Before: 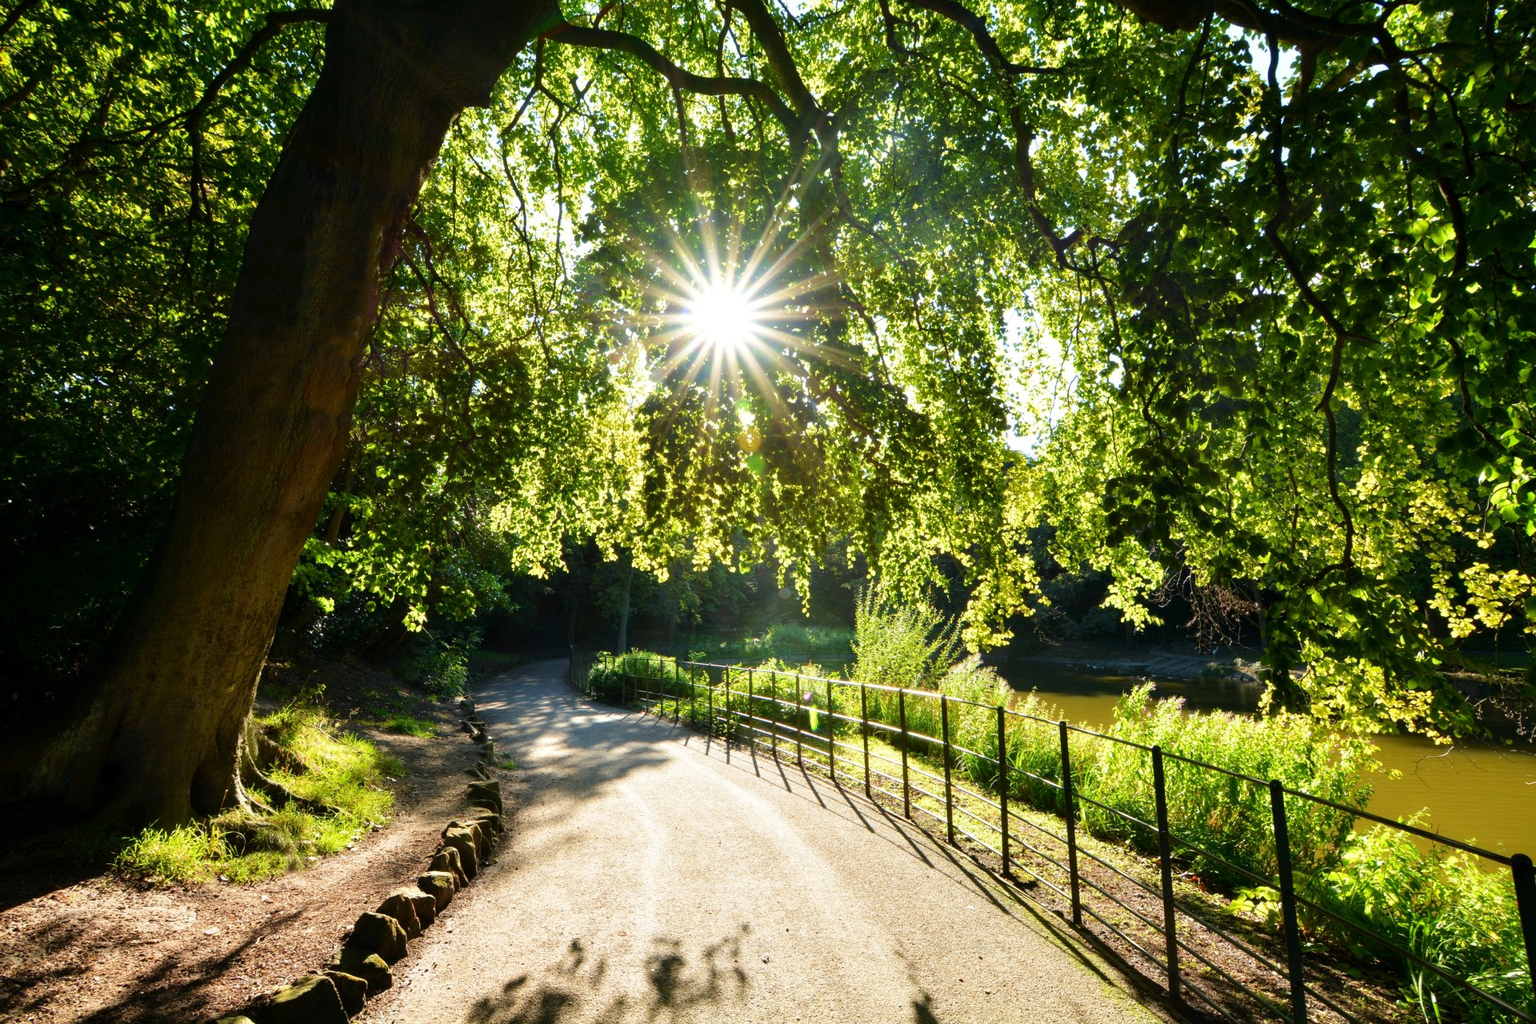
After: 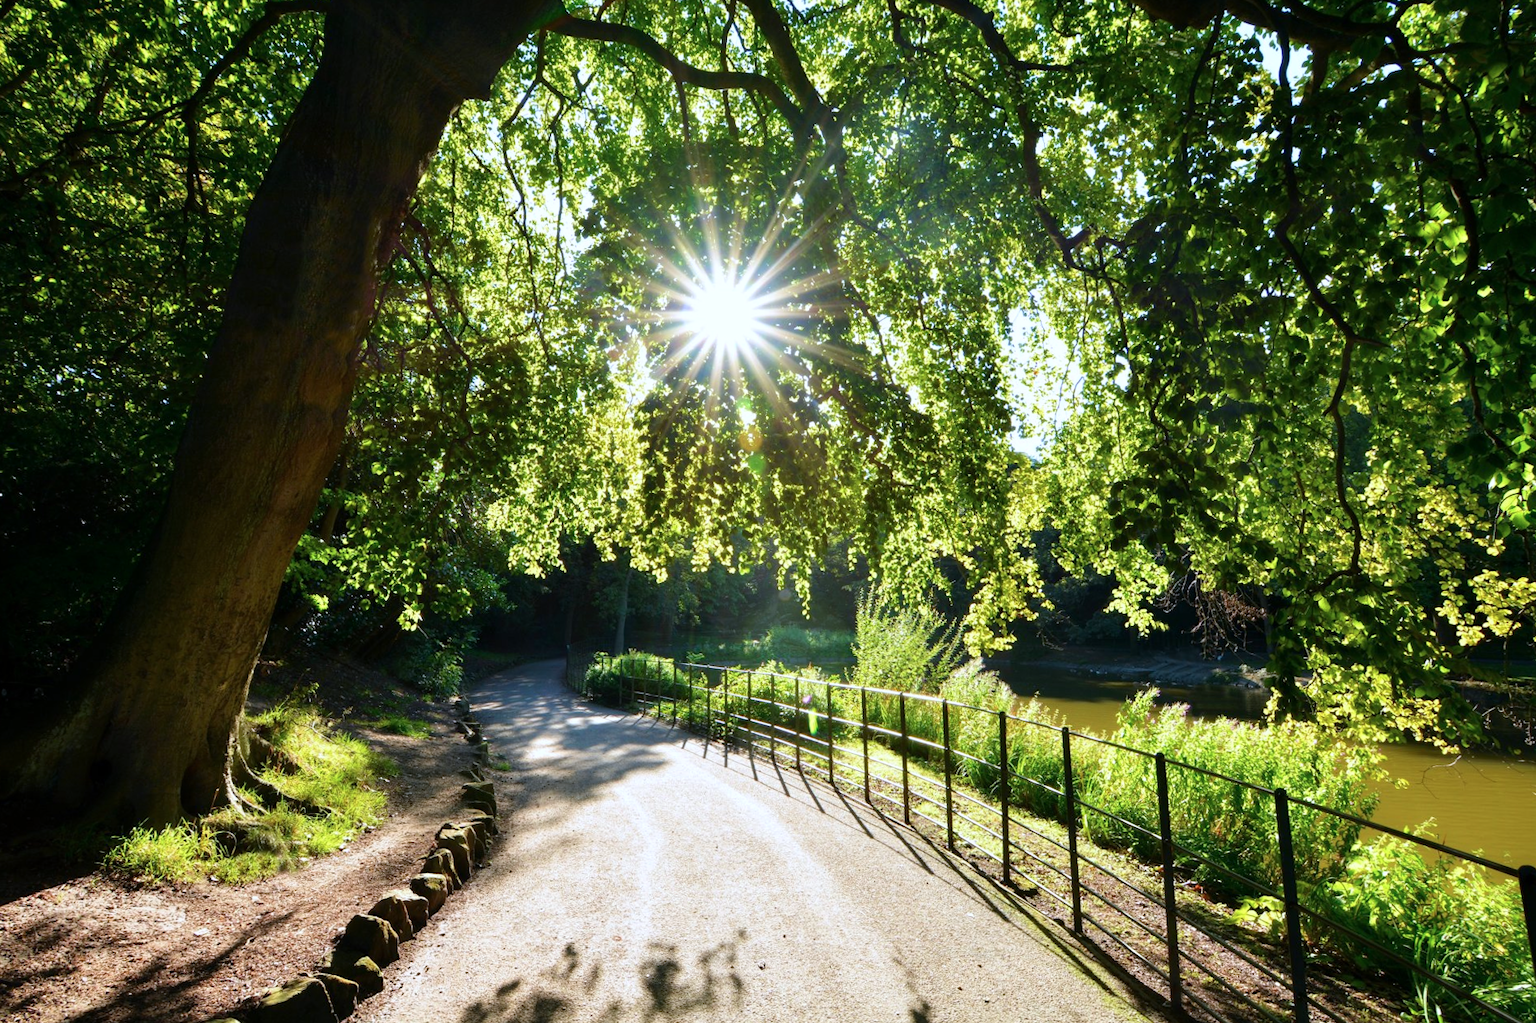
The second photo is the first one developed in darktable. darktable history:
crop and rotate: angle -0.5°
color calibration: illuminant as shot in camera, x 0.366, y 0.378, temperature 4425.7 K, saturation algorithm version 1 (2020)
